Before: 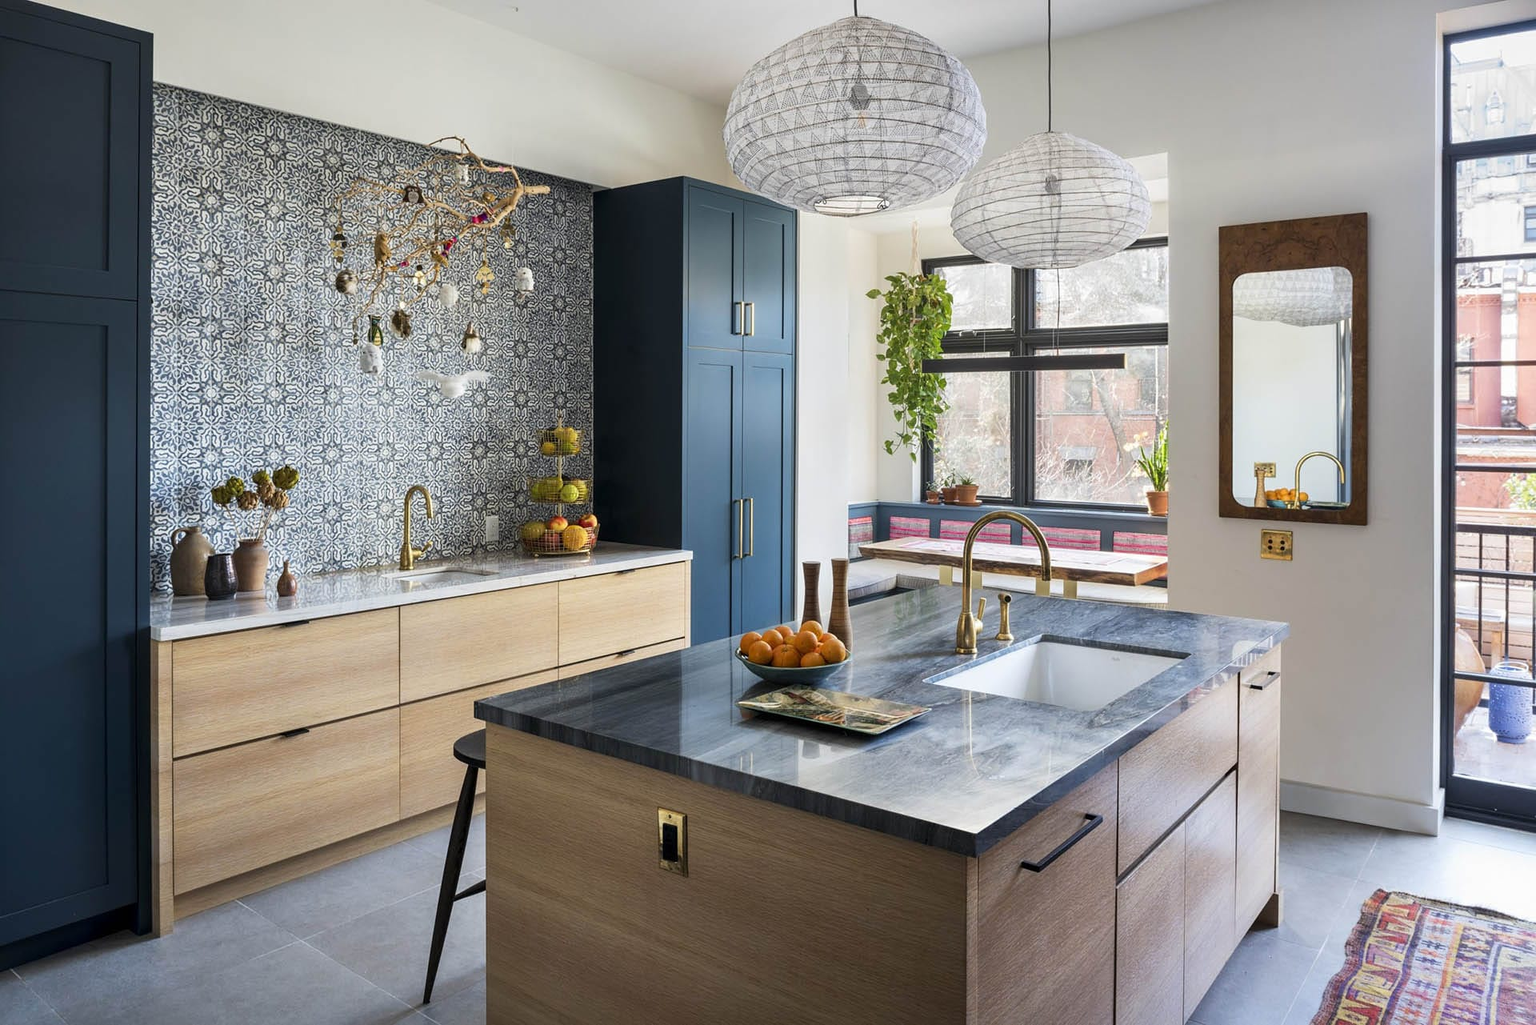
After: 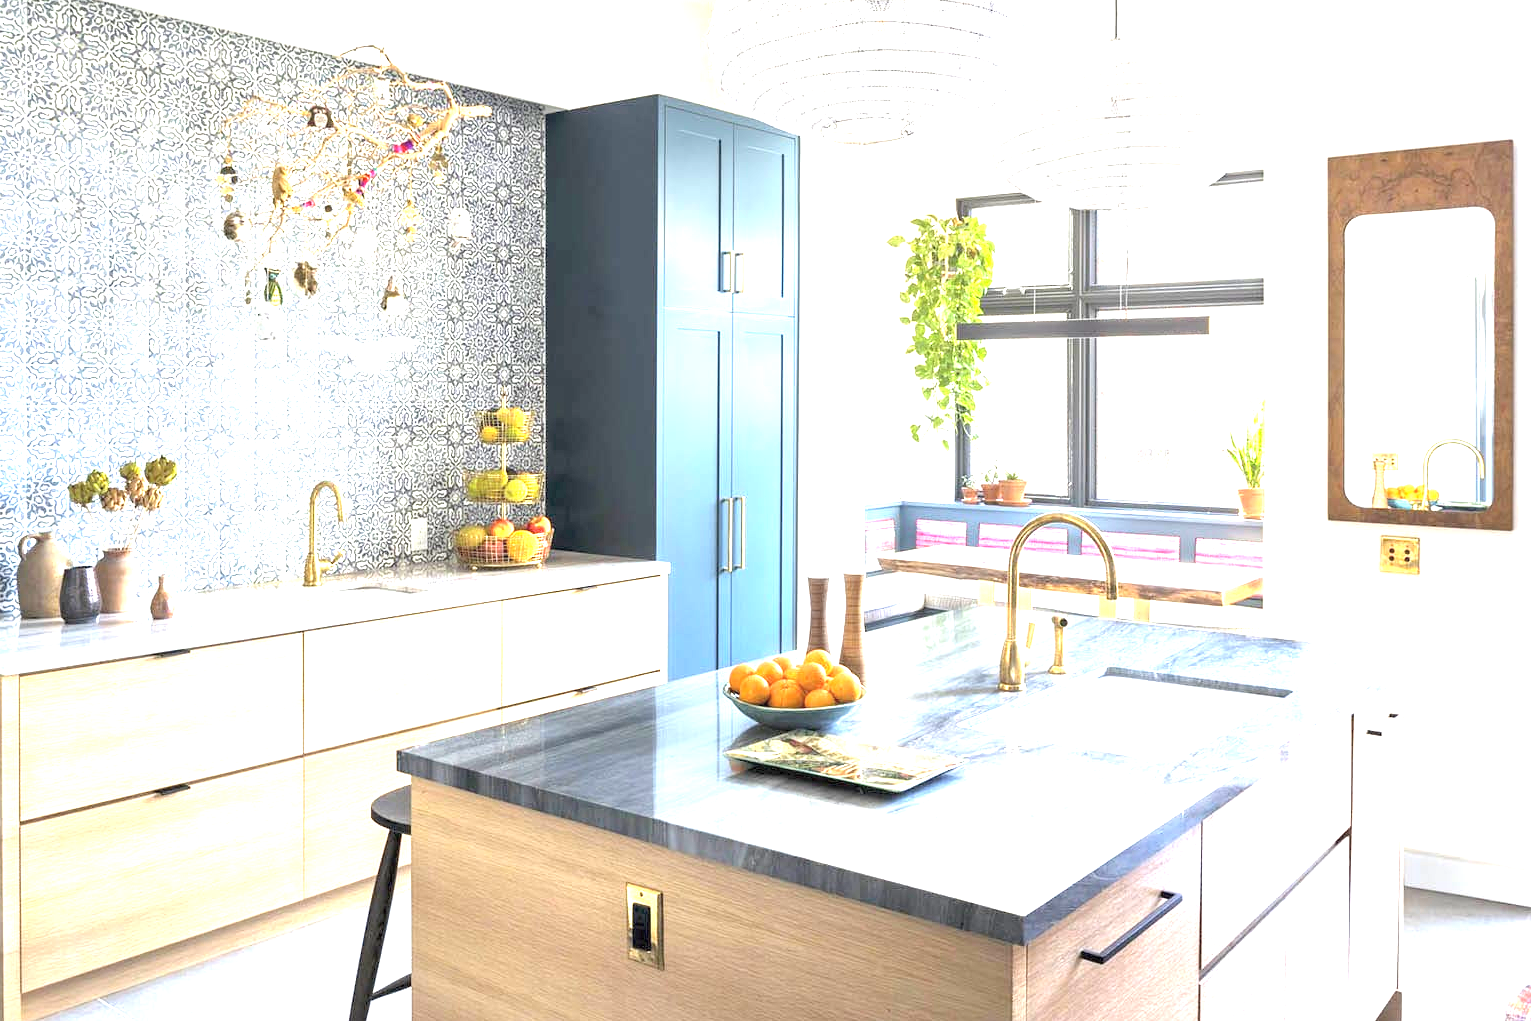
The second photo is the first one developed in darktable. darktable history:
exposure: exposure 2.217 EV, compensate highlight preservation false
crop and rotate: left 10.236%, top 9.845%, right 9.974%, bottom 10.449%
contrast brightness saturation: brightness 0.152
